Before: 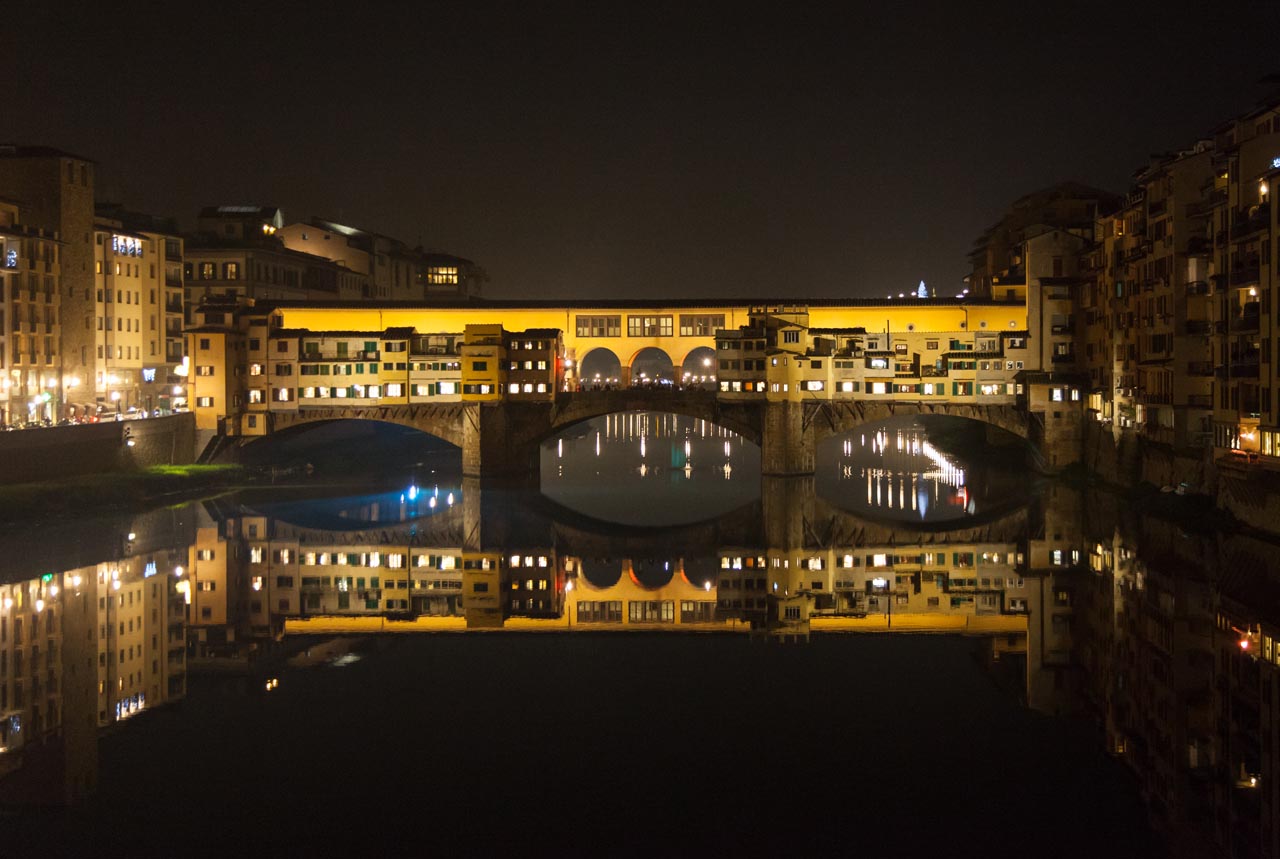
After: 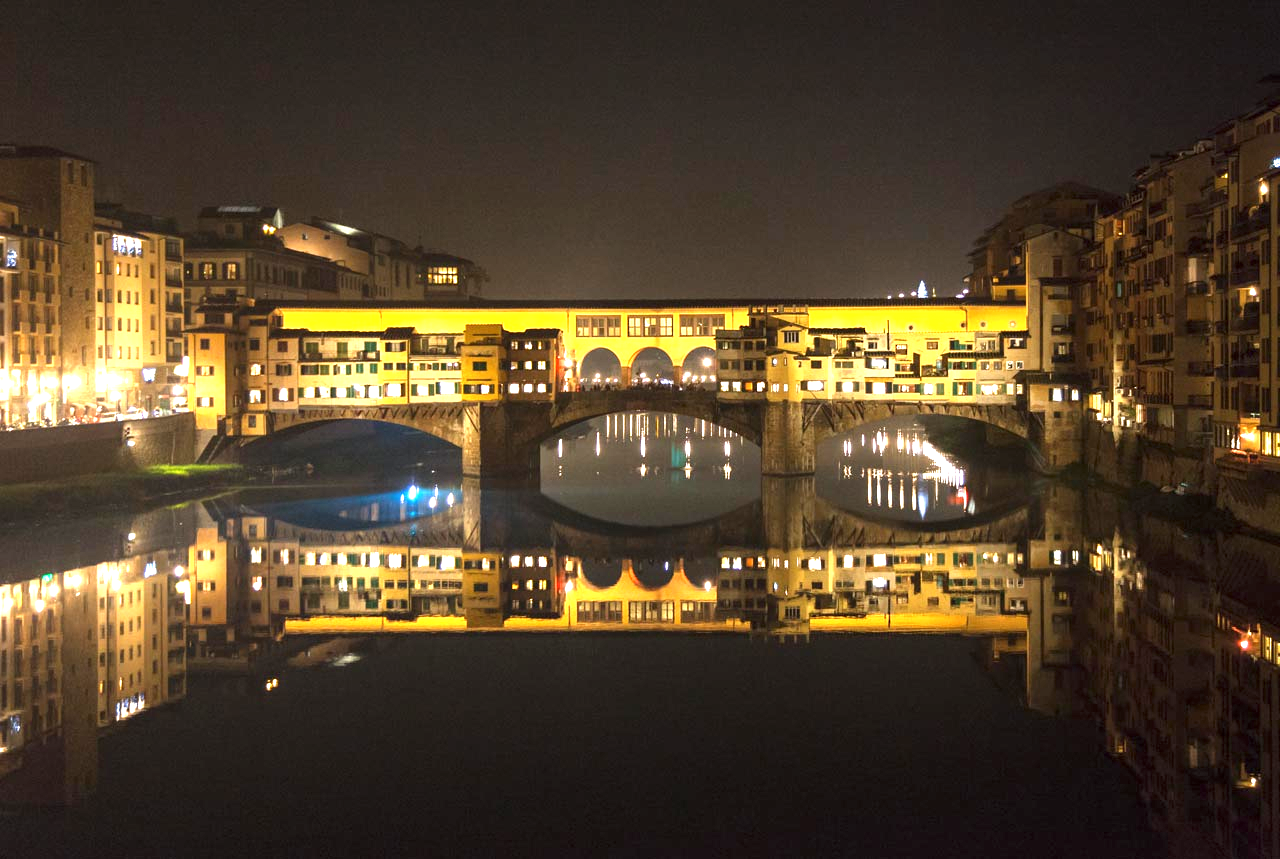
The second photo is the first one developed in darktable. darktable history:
sharpen: radius 2.858, amount 0.863, threshold 47.142
exposure: black level correction 0, exposure 1.332 EV, compensate highlight preservation false
local contrast: highlights 103%, shadows 101%, detail 119%, midtone range 0.2
